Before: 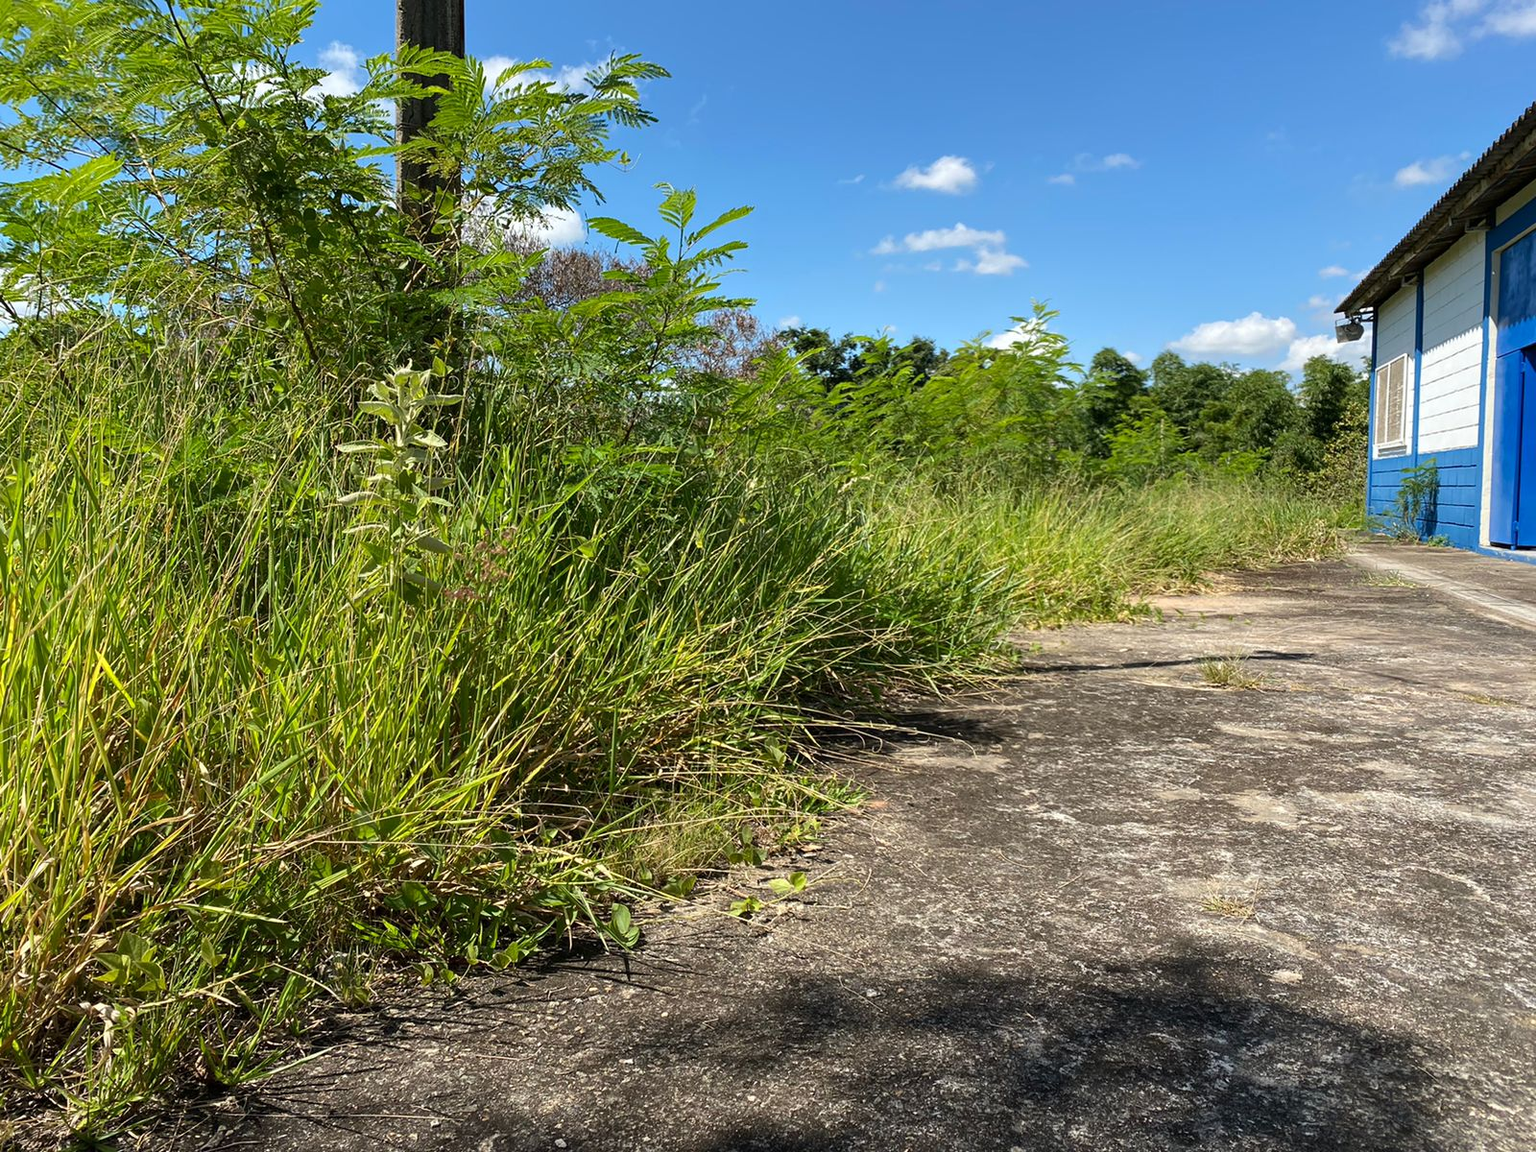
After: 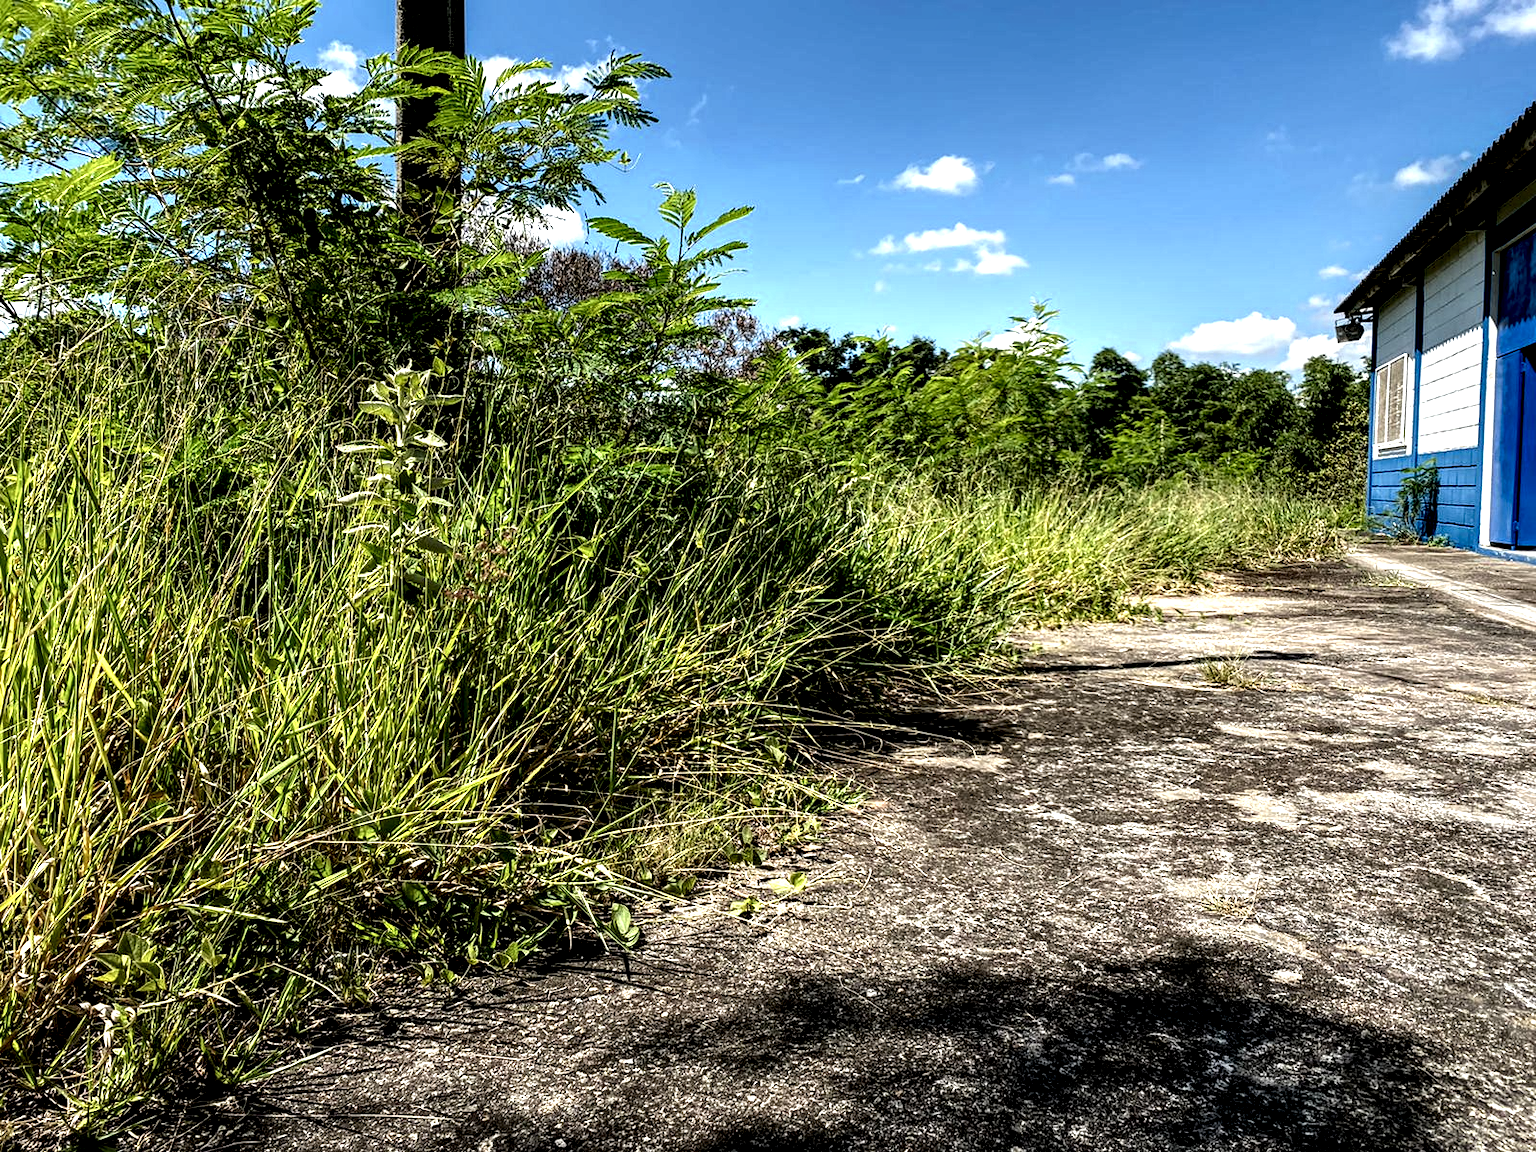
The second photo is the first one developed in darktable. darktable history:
color zones: curves: ch0 [(0.25, 0.5) (0.463, 0.627) (0.484, 0.637) (0.75, 0.5)]
local contrast: shadows 185%, detail 225%
